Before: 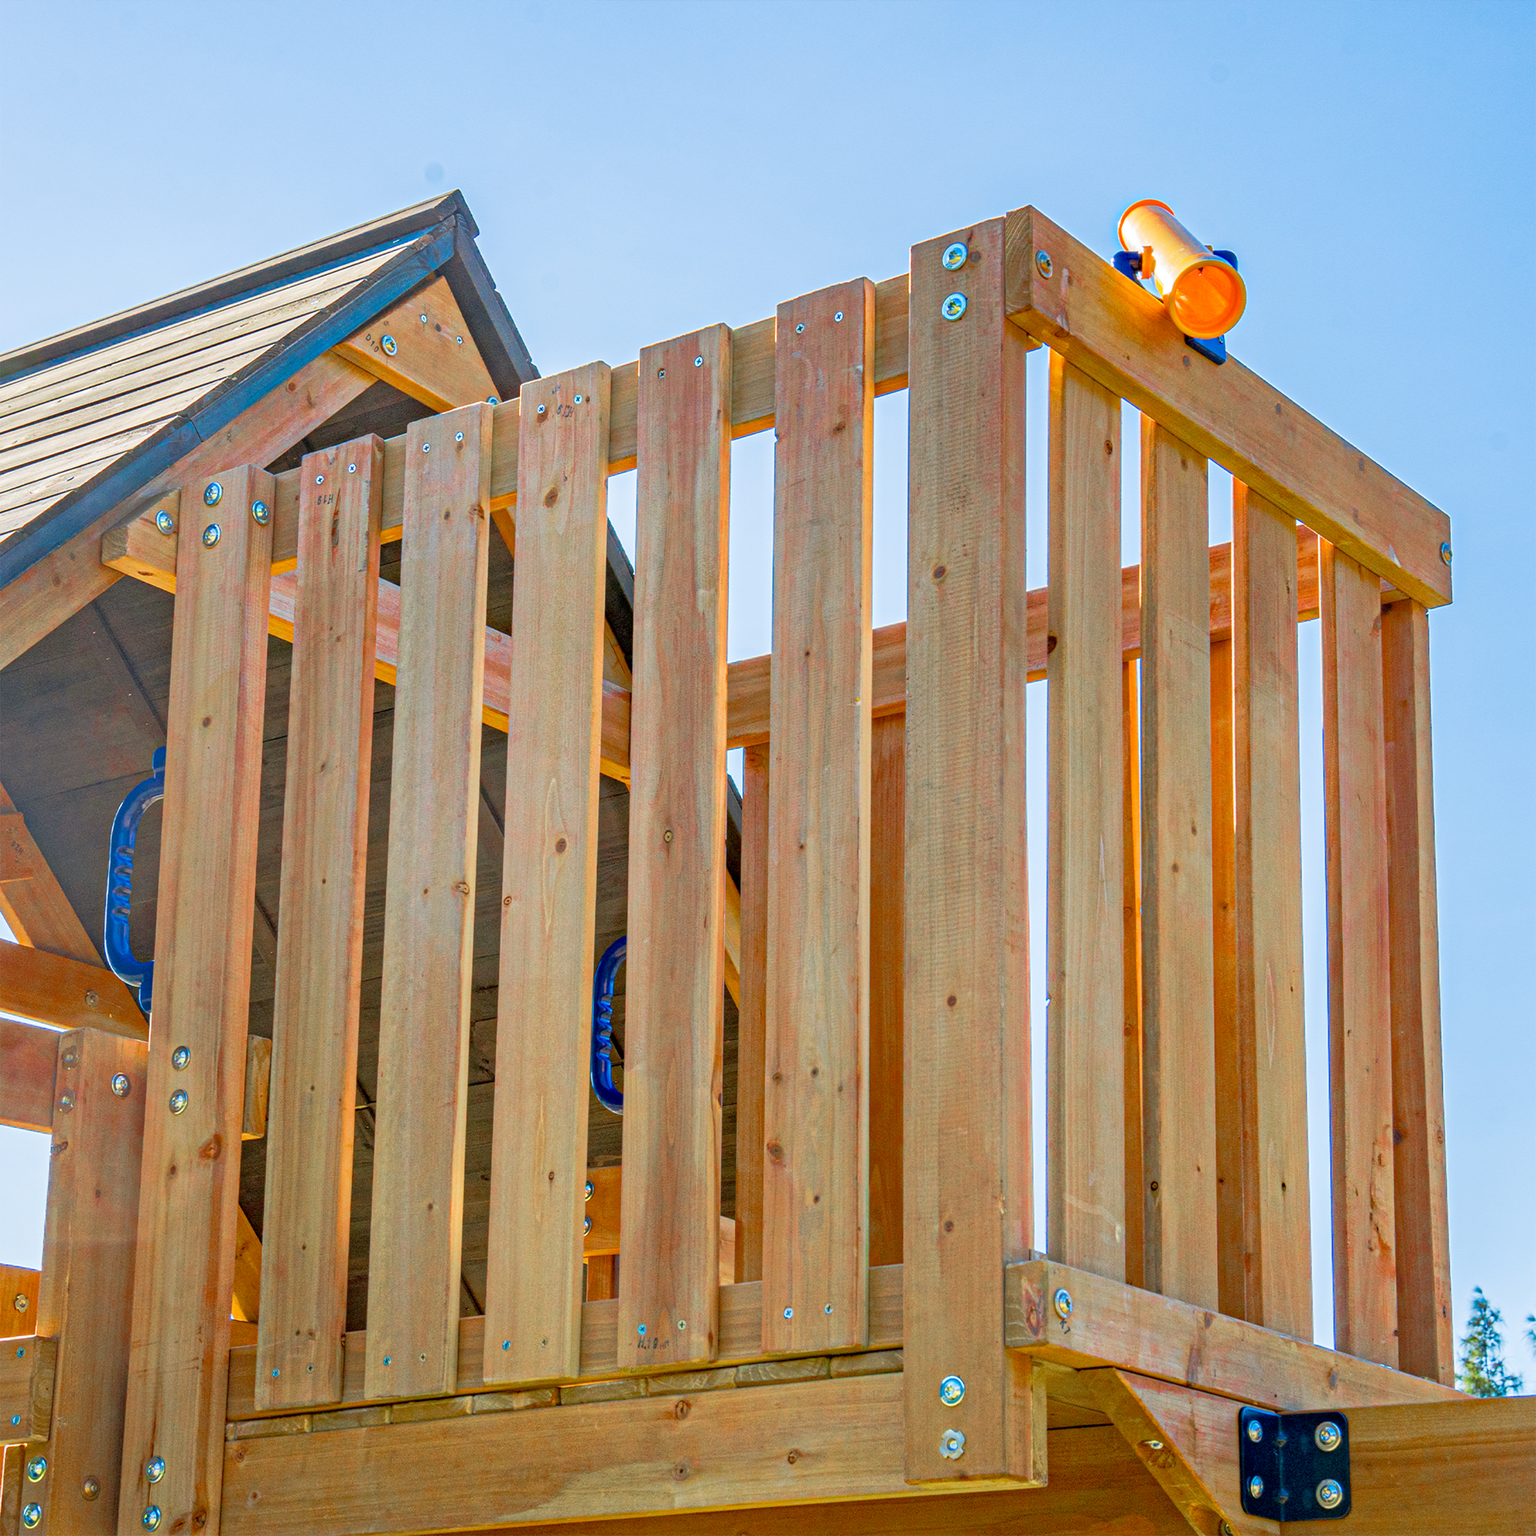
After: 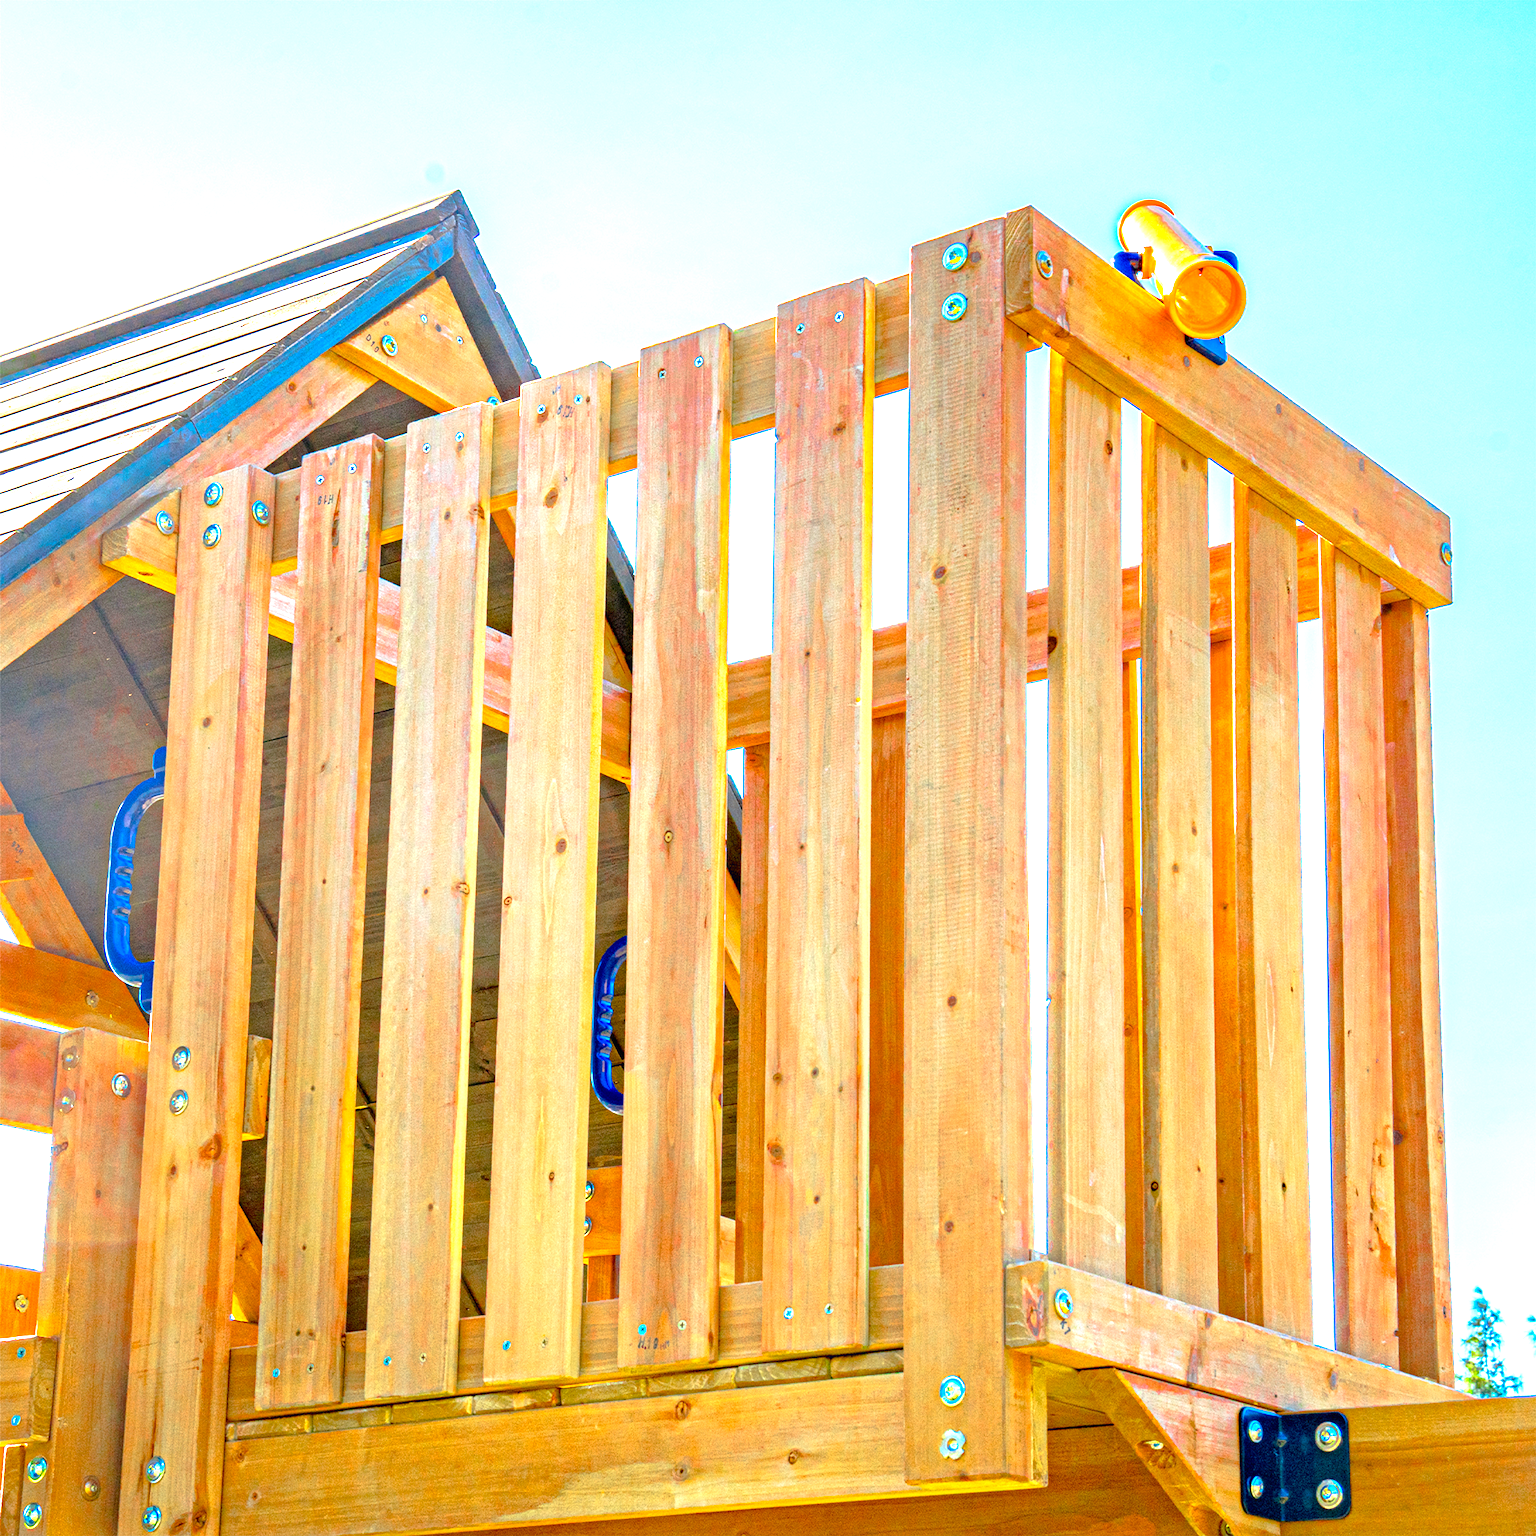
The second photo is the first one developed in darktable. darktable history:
exposure: black level correction 0, exposure 1.2 EV, compensate exposure bias true, compensate highlight preservation false
color balance rgb: perceptual saturation grading › global saturation 20%, global vibrance 20%
